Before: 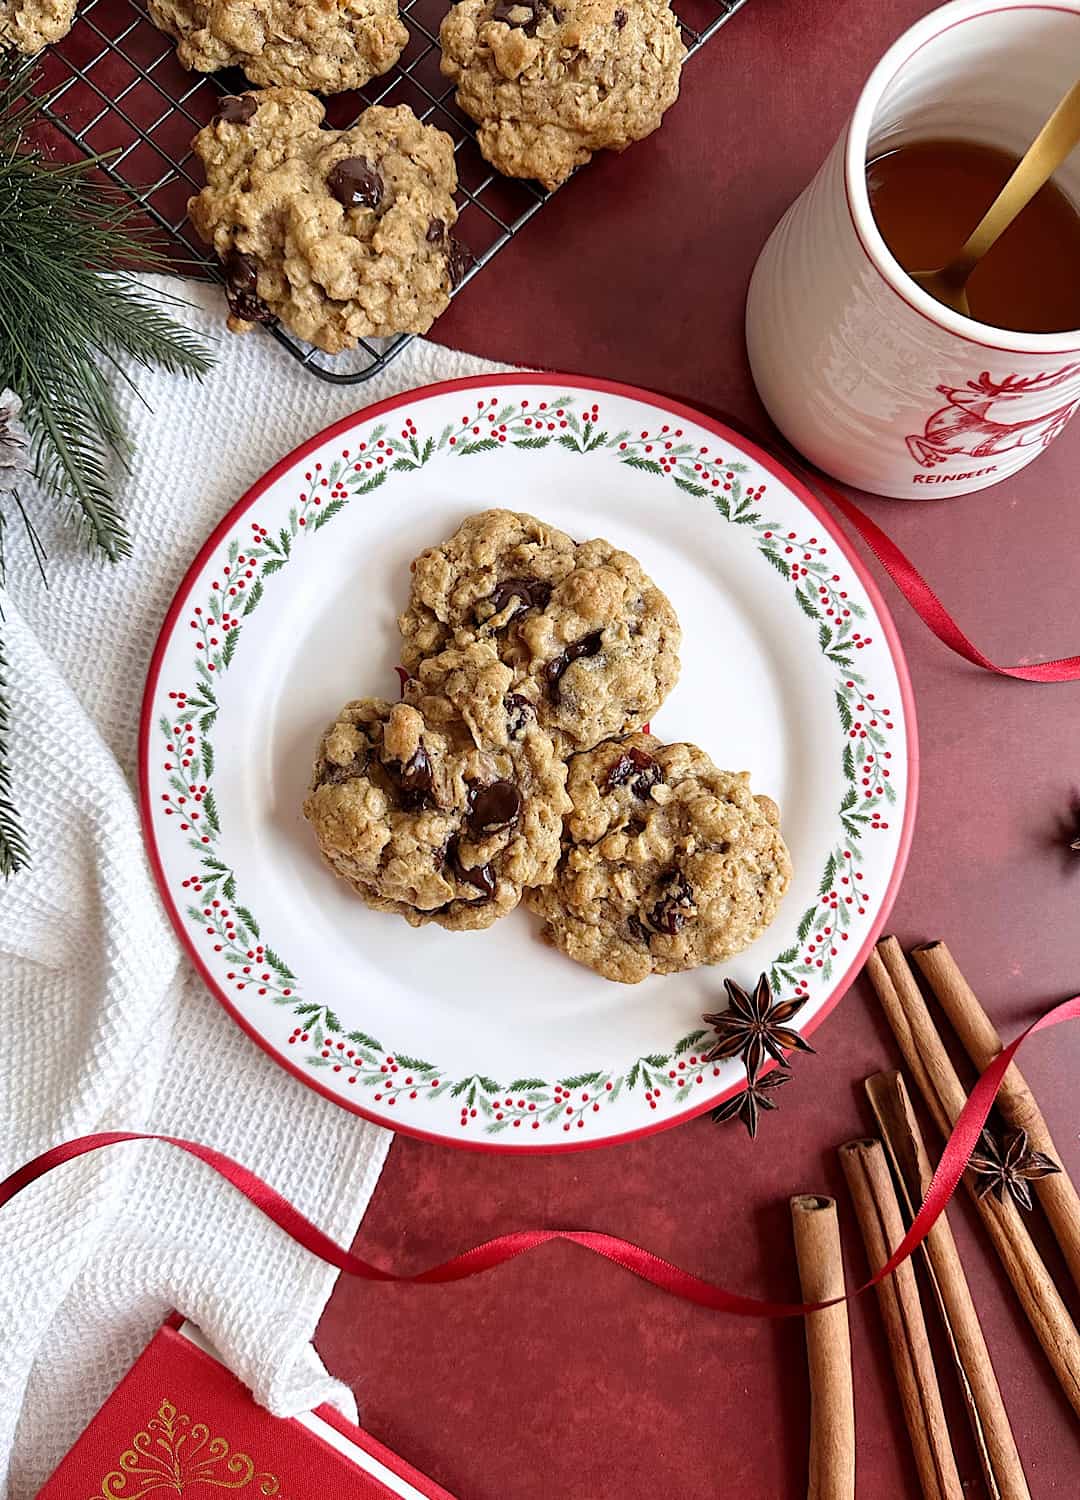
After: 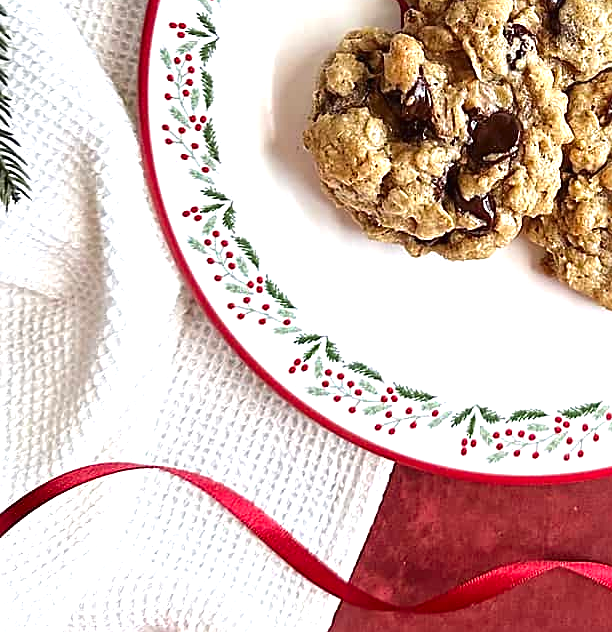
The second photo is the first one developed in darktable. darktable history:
sharpen: amount 0.482
contrast brightness saturation: brightness -0.095
crop: top 44.699%, right 43.304%, bottom 13.137%
exposure: black level correction -0.002, exposure 0.709 EV, compensate highlight preservation false
